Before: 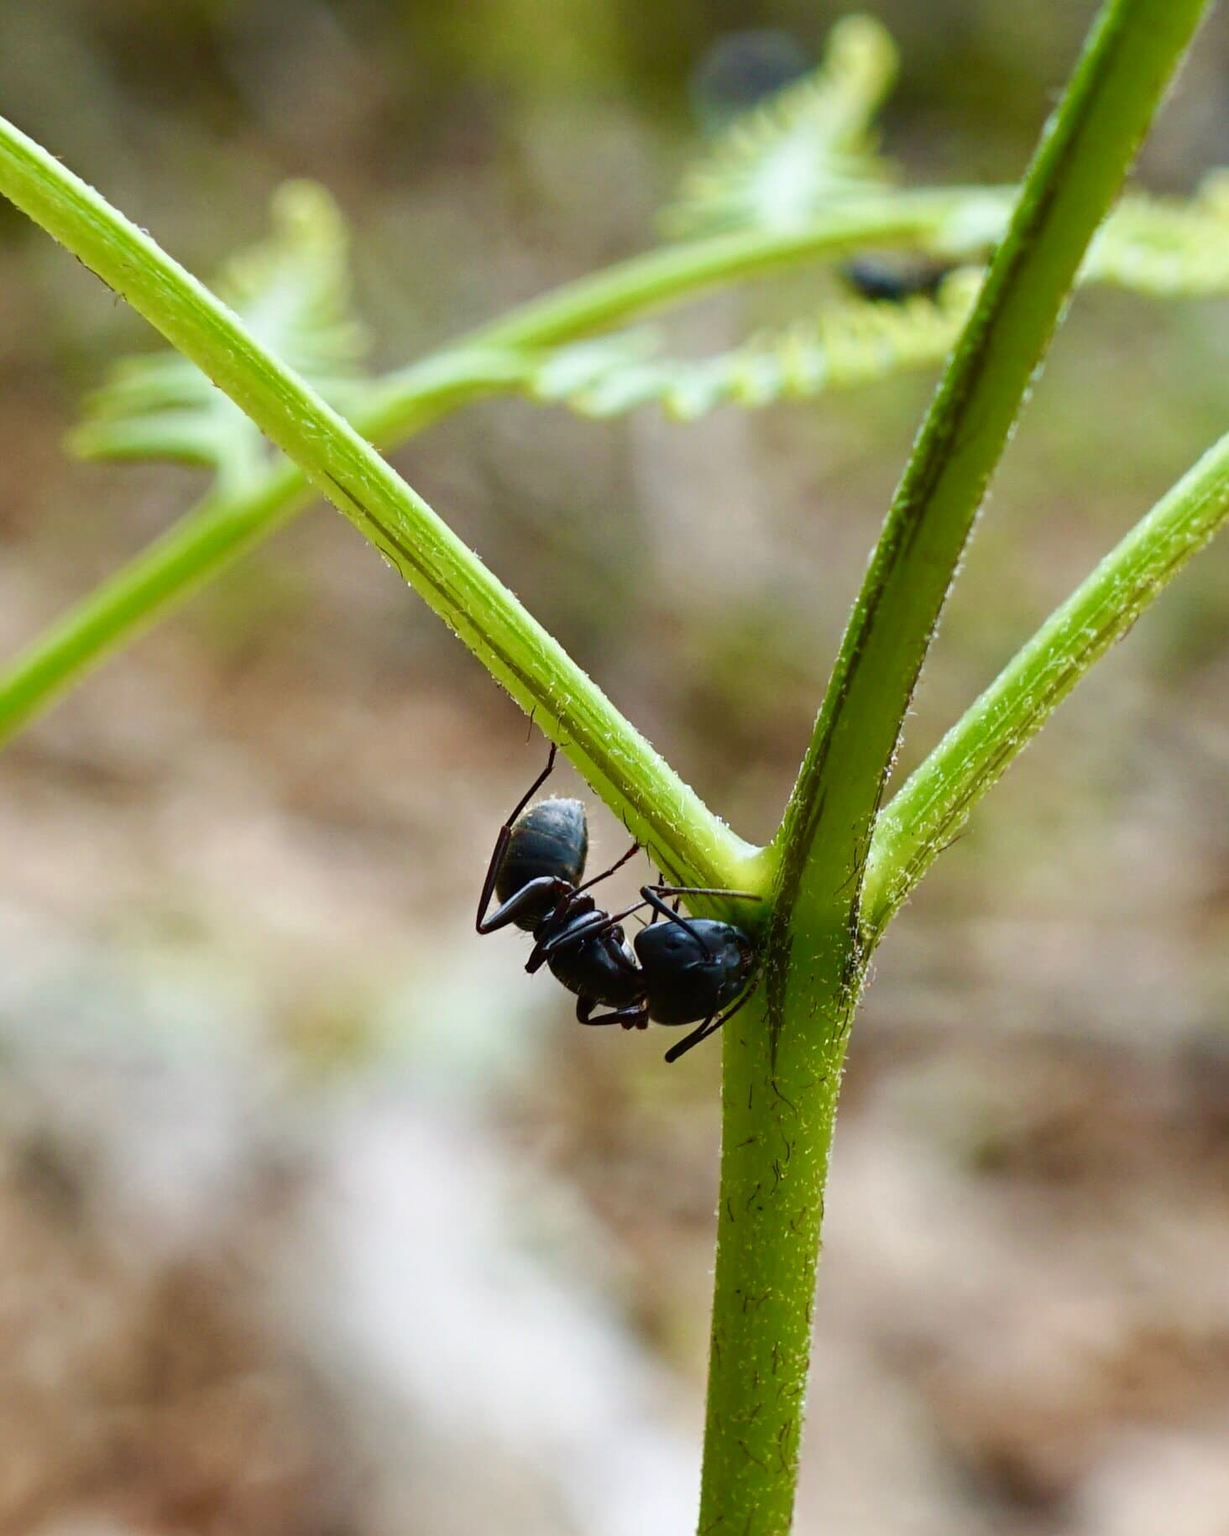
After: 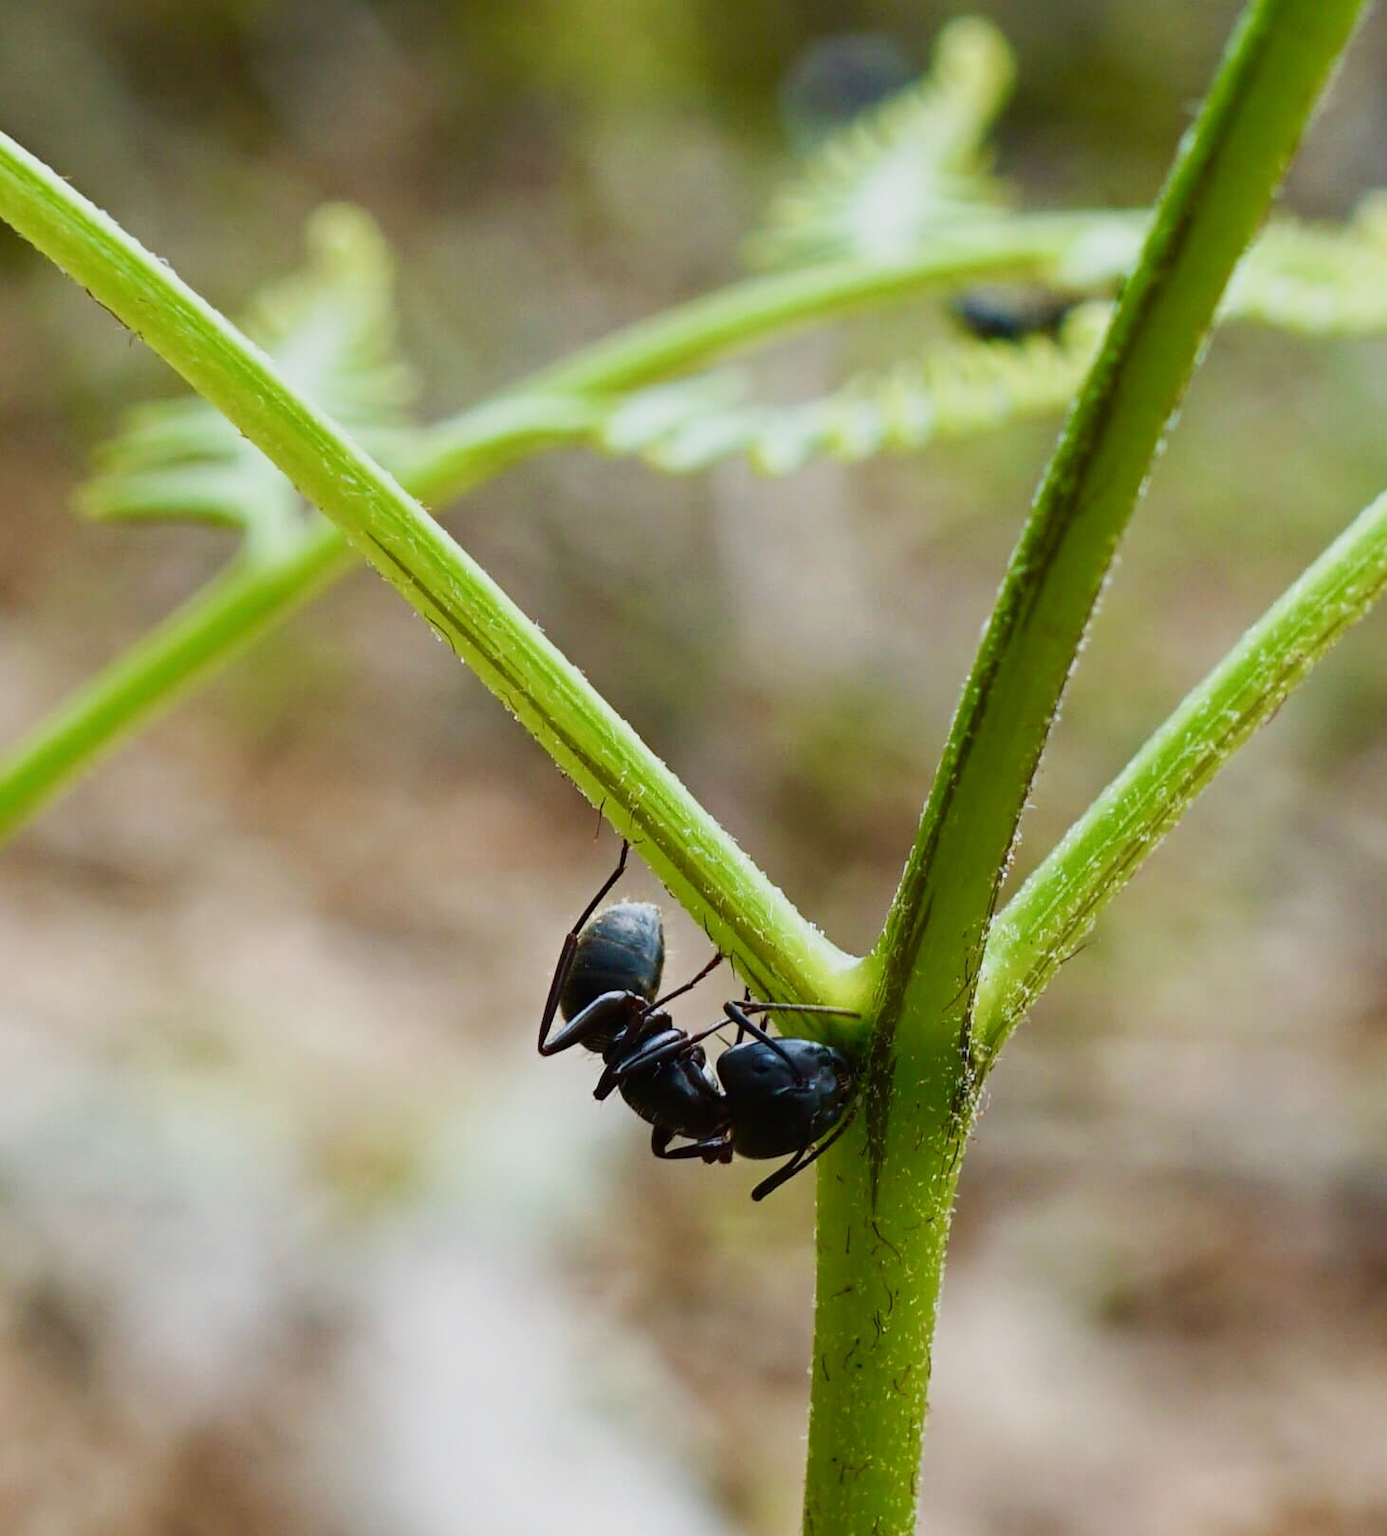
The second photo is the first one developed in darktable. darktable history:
crop and rotate: top 0%, bottom 11.49%
sigmoid: contrast 1.22, skew 0.65
